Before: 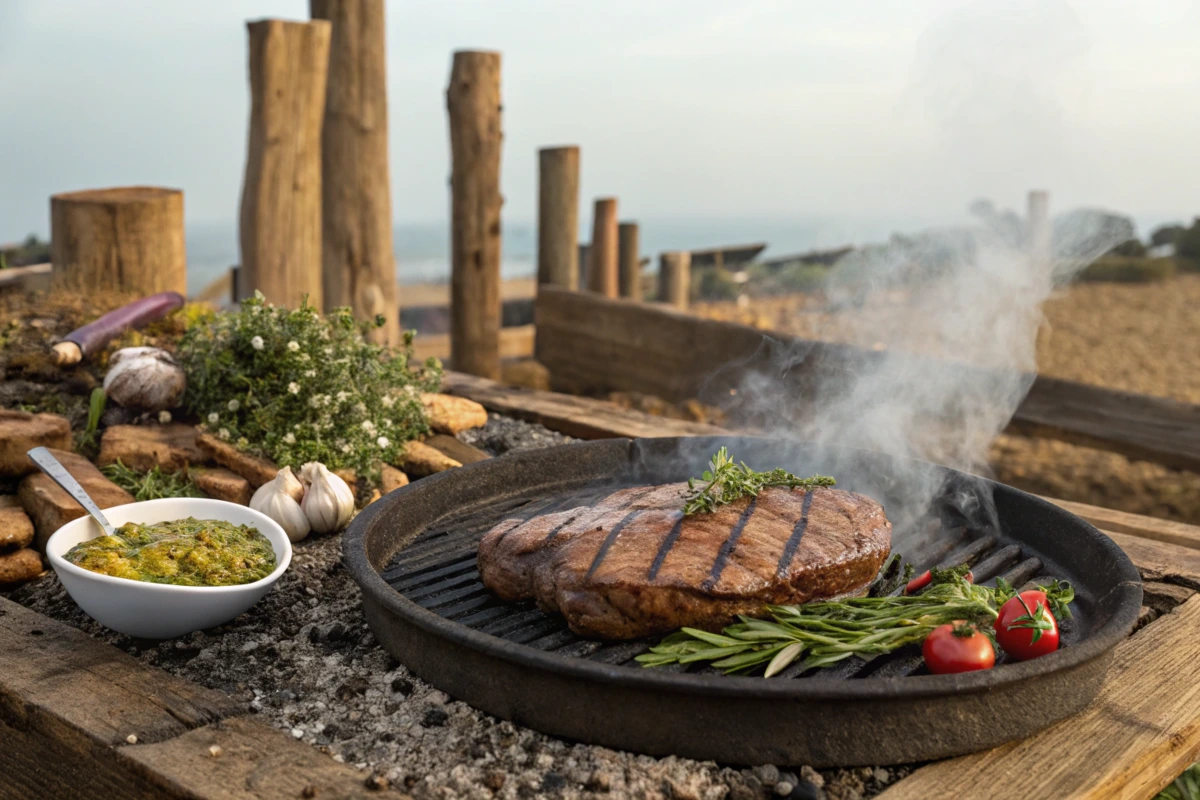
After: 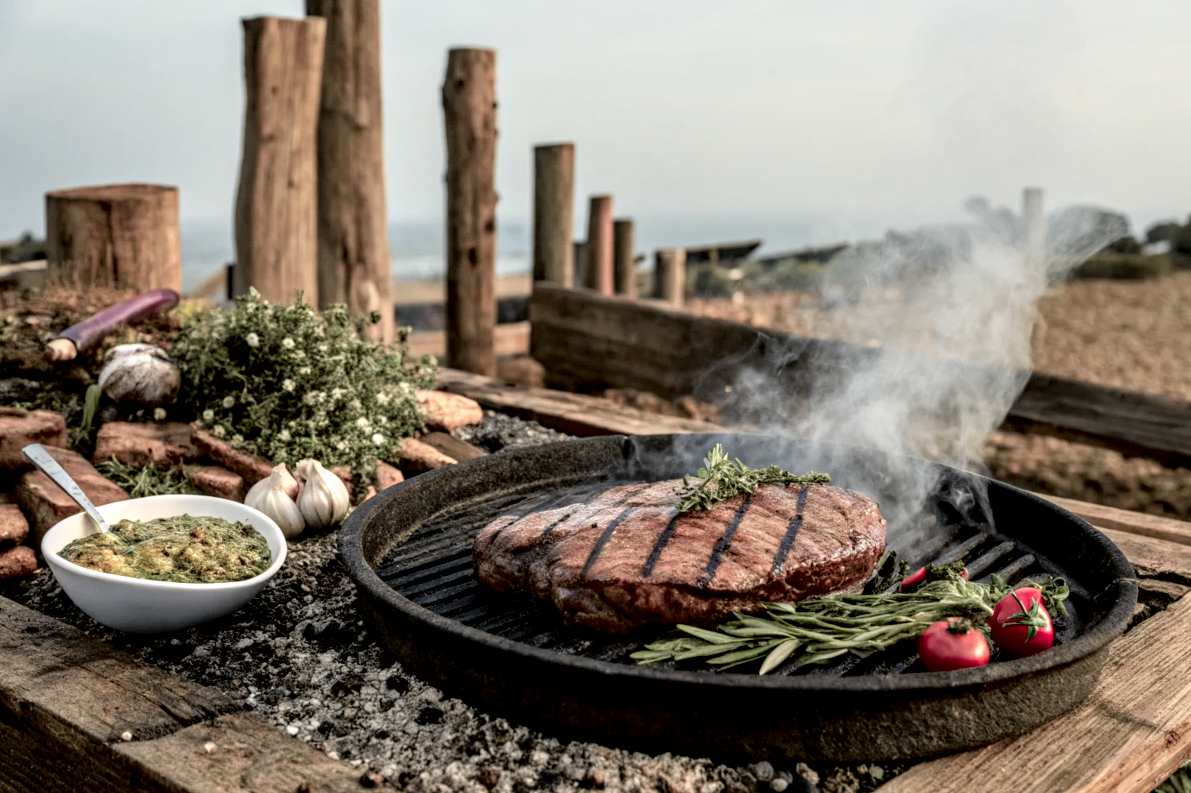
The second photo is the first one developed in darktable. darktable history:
crop: left 0.434%, top 0.485%, right 0.244%, bottom 0.386%
tone curve: curves: ch0 [(0, 0.009) (0.105, 0.054) (0.195, 0.132) (0.289, 0.278) (0.384, 0.391) (0.513, 0.53) (0.66, 0.667) (0.895, 0.863) (1, 0.919)]; ch1 [(0, 0) (0.161, 0.092) (0.35, 0.33) (0.403, 0.395) (0.456, 0.469) (0.502, 0.499) (0.519, 0.514) (0.576, 0.584) (0.642, 0.658) (0.701, 0.742) (1, 0.942)]; ch2 [(0, 0) (0.371, 0.362) (0.437, 0.437) (0.501, 0.5) (0.53, 0.528) (0.569, 0.564) (0.619, 0.58) (0.883, 0.752) (1, 0.929)], color space Lab, independent channels, preserve colors none
local contrast: highlights 60%, shadows 60%, detail 160%
